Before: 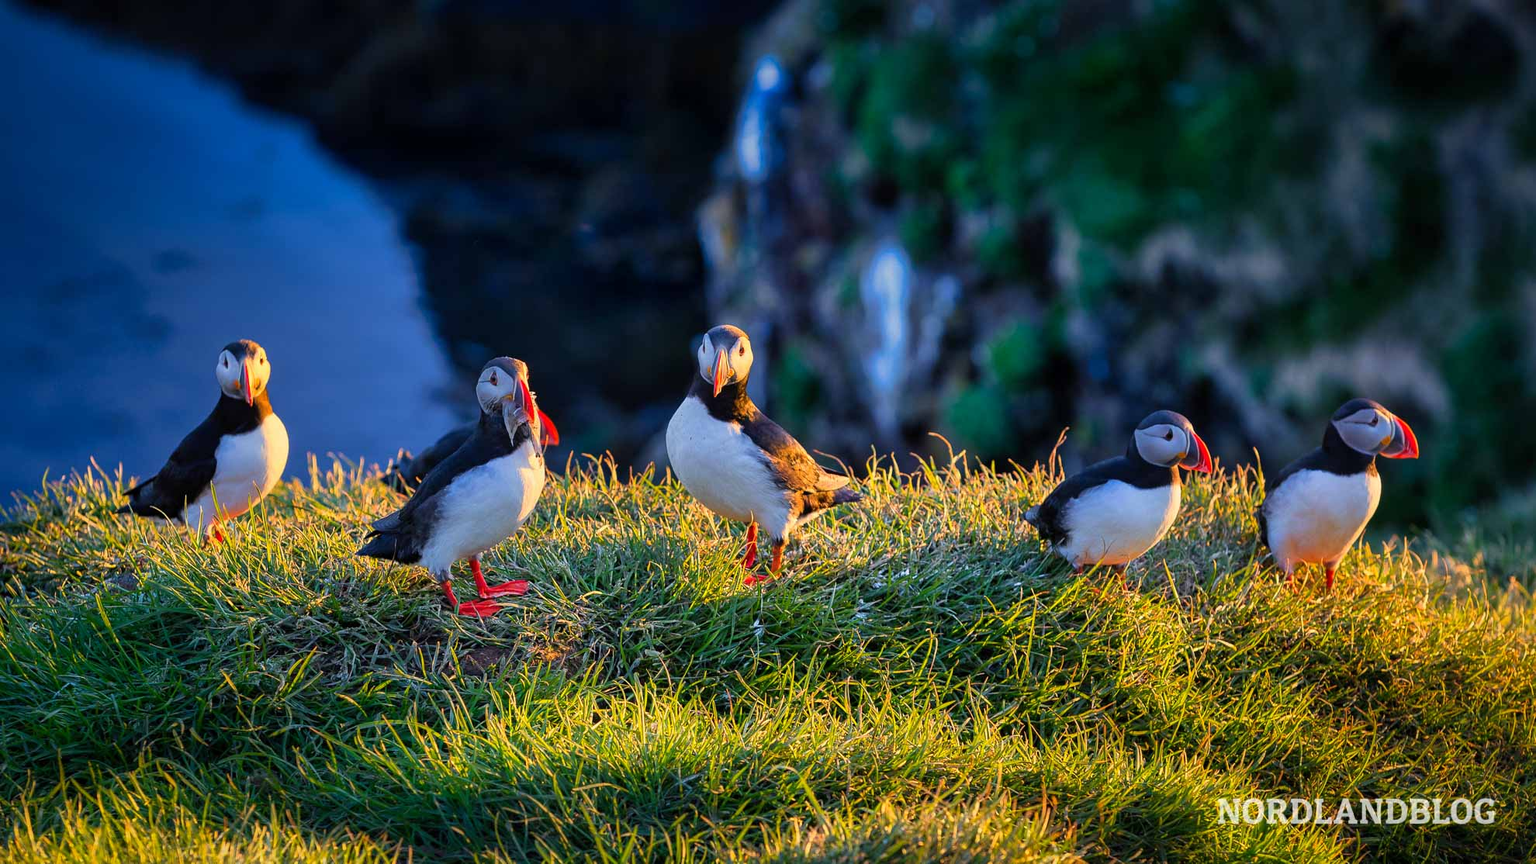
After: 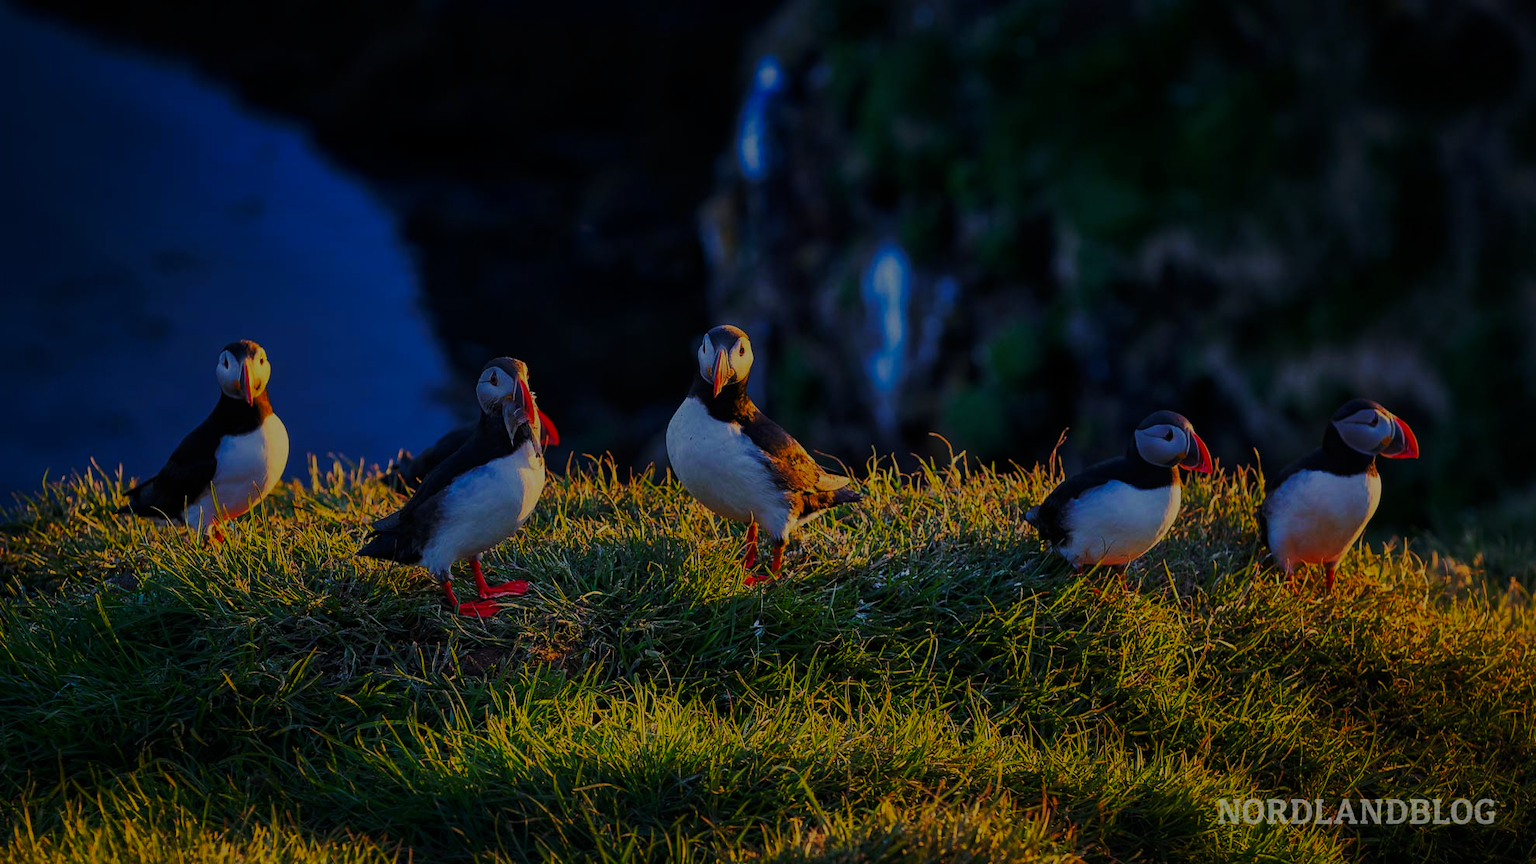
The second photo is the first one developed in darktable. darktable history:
base curve: curves: ch0 [(0, 0) (0.036, 0.037) (0.121, 0.228) (0.46, 0.76) (0.859, 0.983) (1, 1)], preserve colors none
exposure: exposure -2.348 EV, compensate highlight preservation false
